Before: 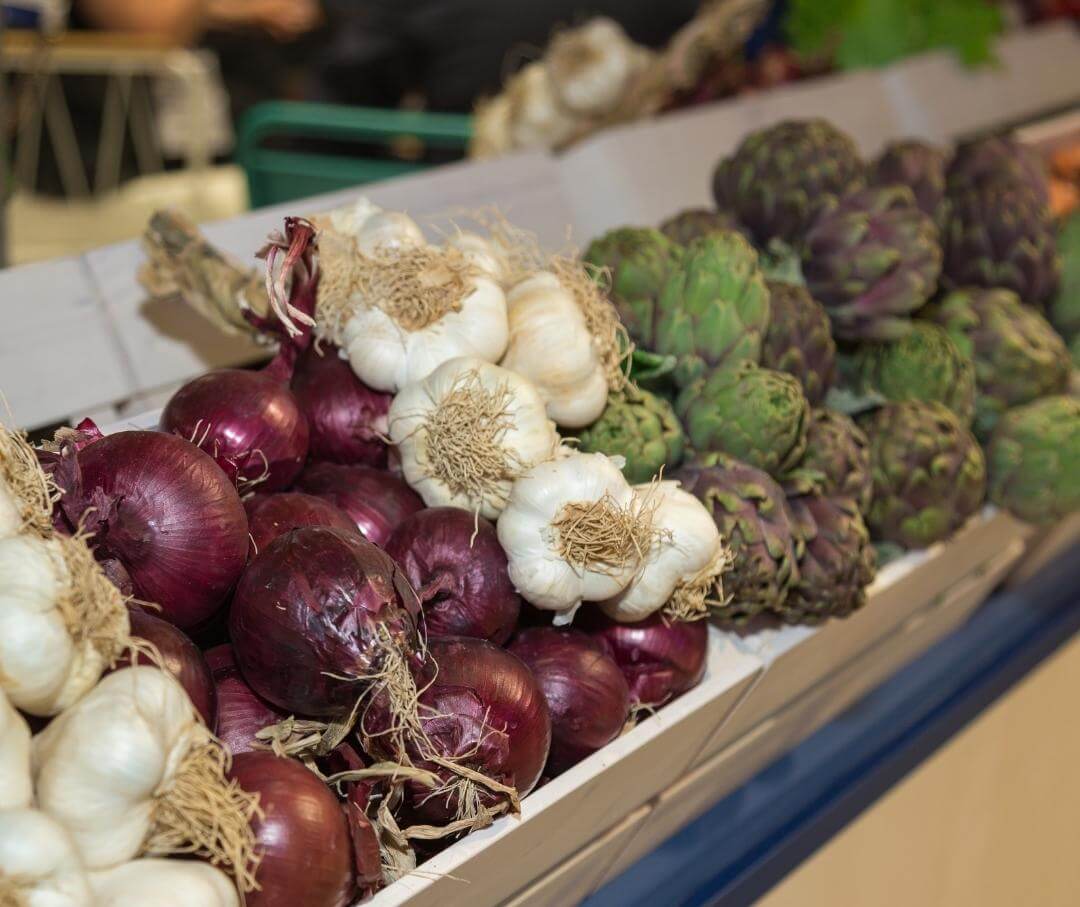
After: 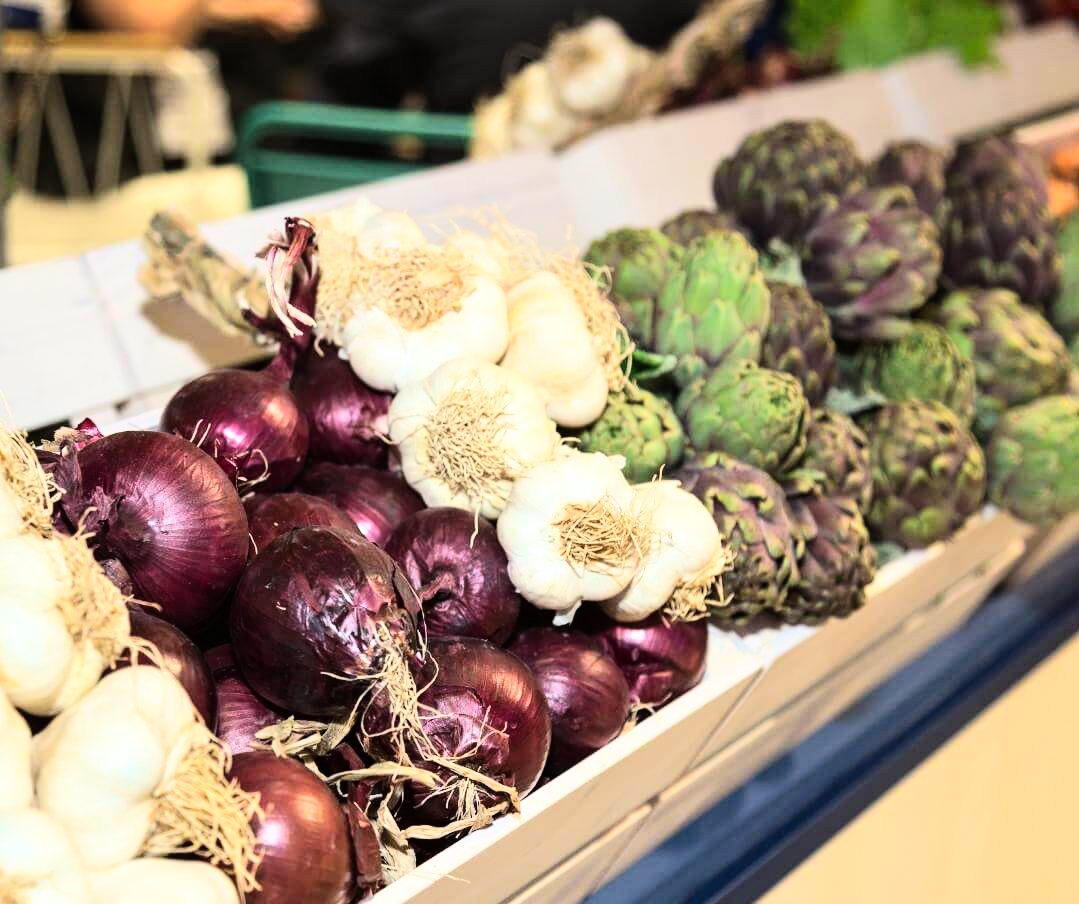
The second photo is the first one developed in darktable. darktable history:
base curve: curves: ch0 [(0, 0) (0.007, 0.004) (0.027, 0.03) (0.046, 0.07) (0.207, 0.54) (0.442, 0.872) (0.673, 0.972) (1, 1)], exposure shift 0.569
crop: top 0.084%, bottom 0.174%
